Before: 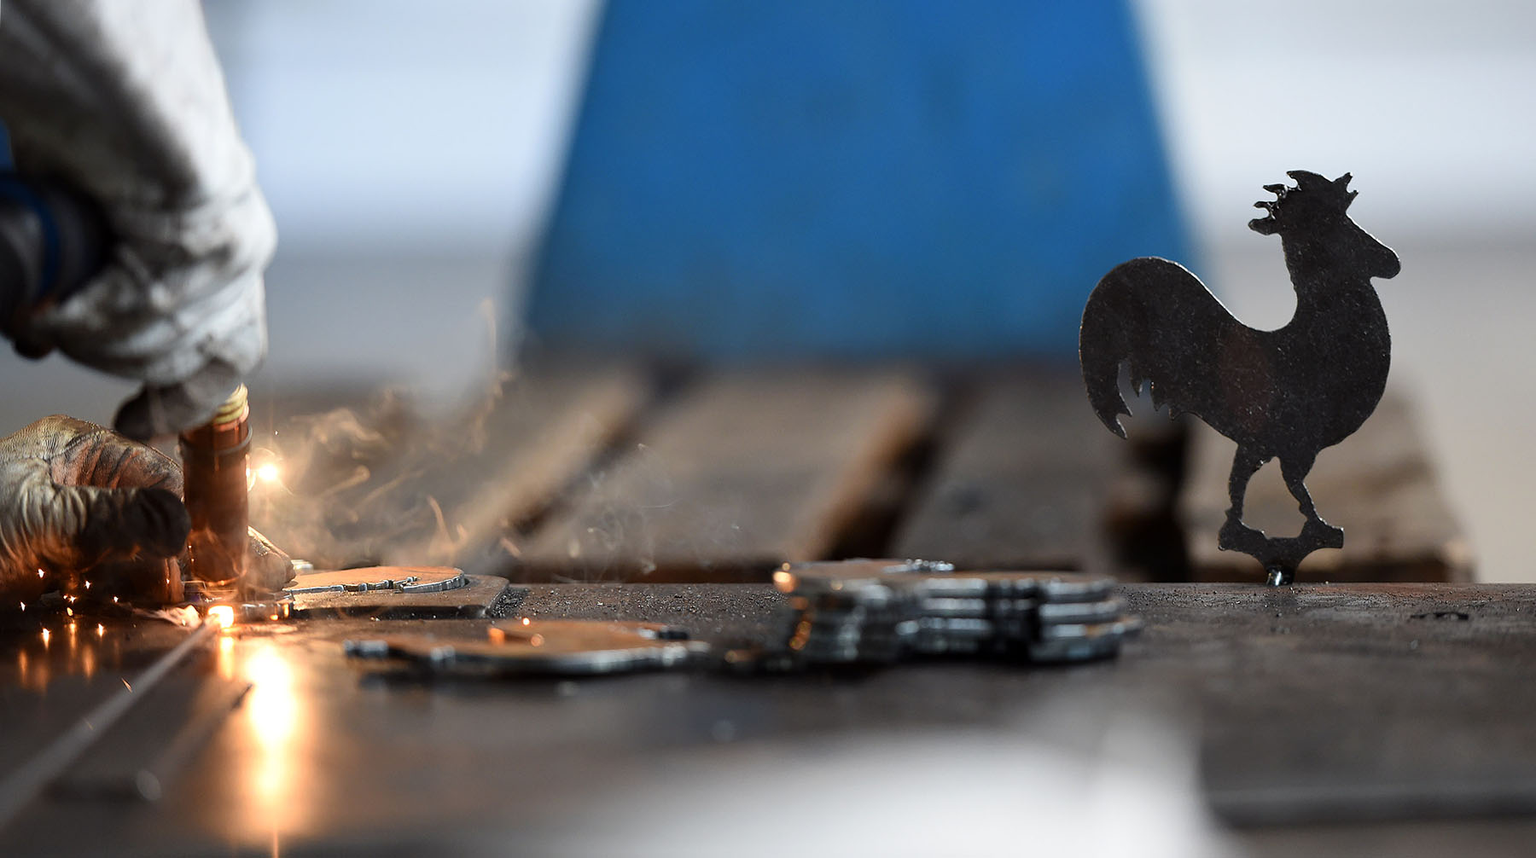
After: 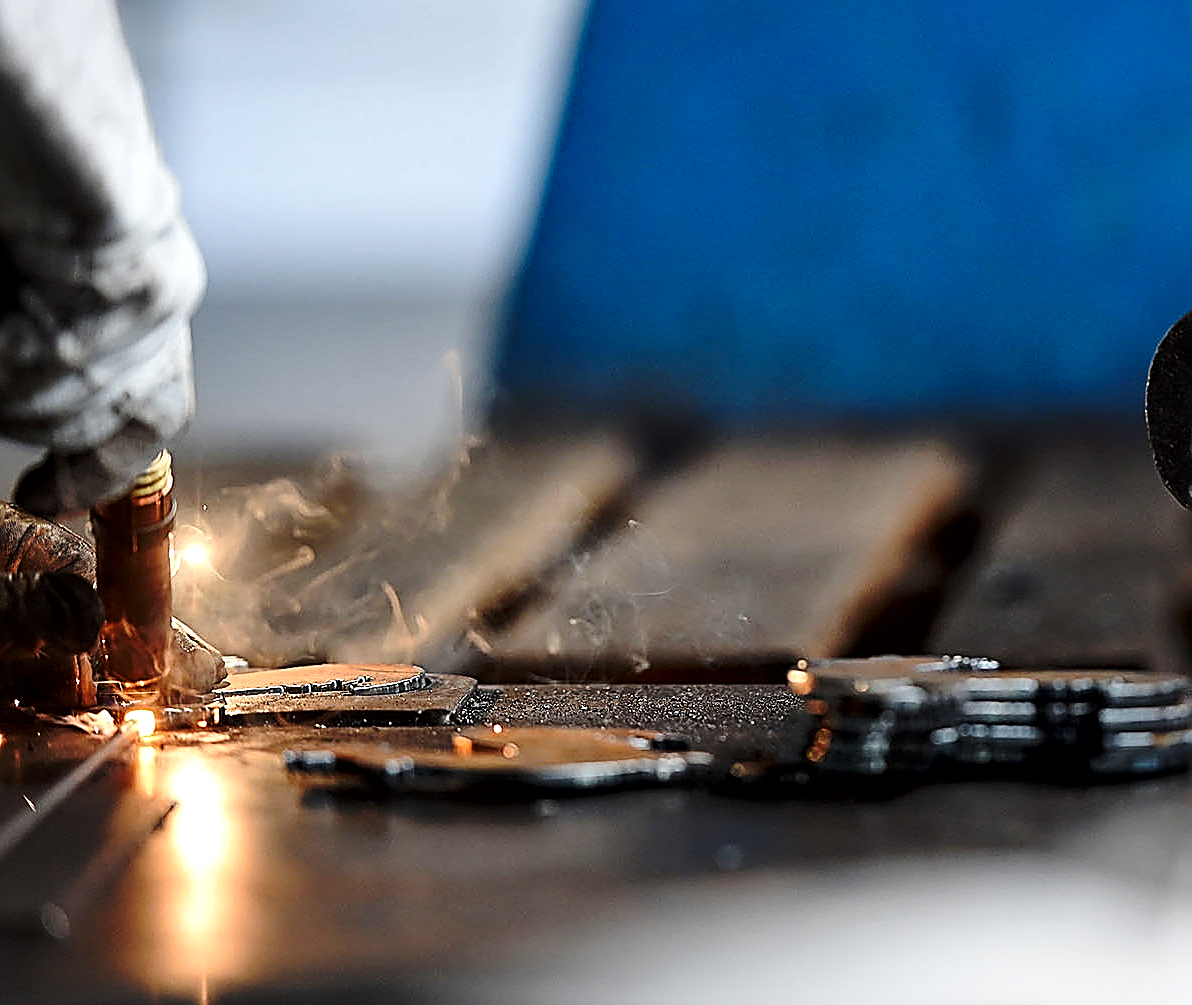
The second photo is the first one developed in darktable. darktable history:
crop and rotate: left 6.652%, right 27.097%
base curve: curves: ch0 [(0, 0) (0.073, 0.04) (0.157, 0.139) (0.492, 0.492) (0.758, 0.758) (1, 1)], preserve colors none
sharpen: amount 1.868
local contrast: mode bilateral grid, contrast 20, coarseness 100, detail 150%, midtone range 0.2
